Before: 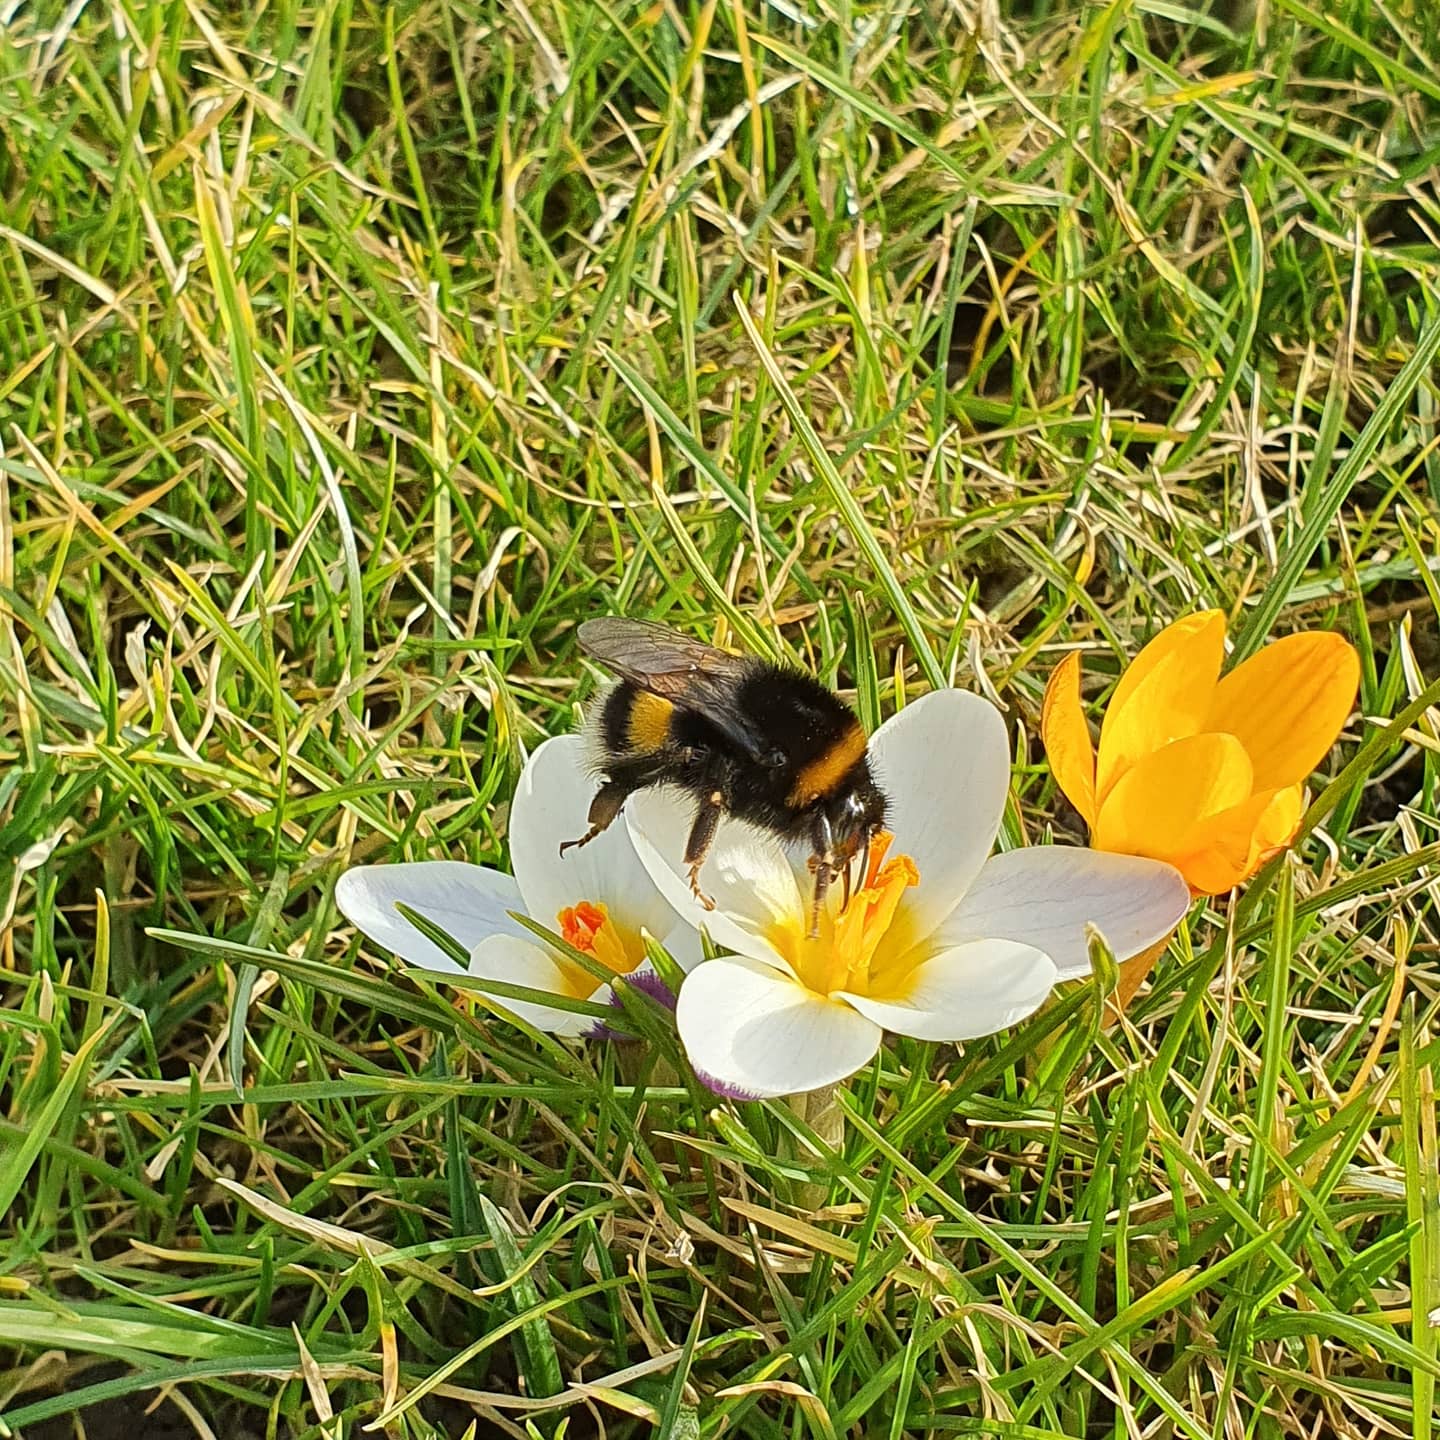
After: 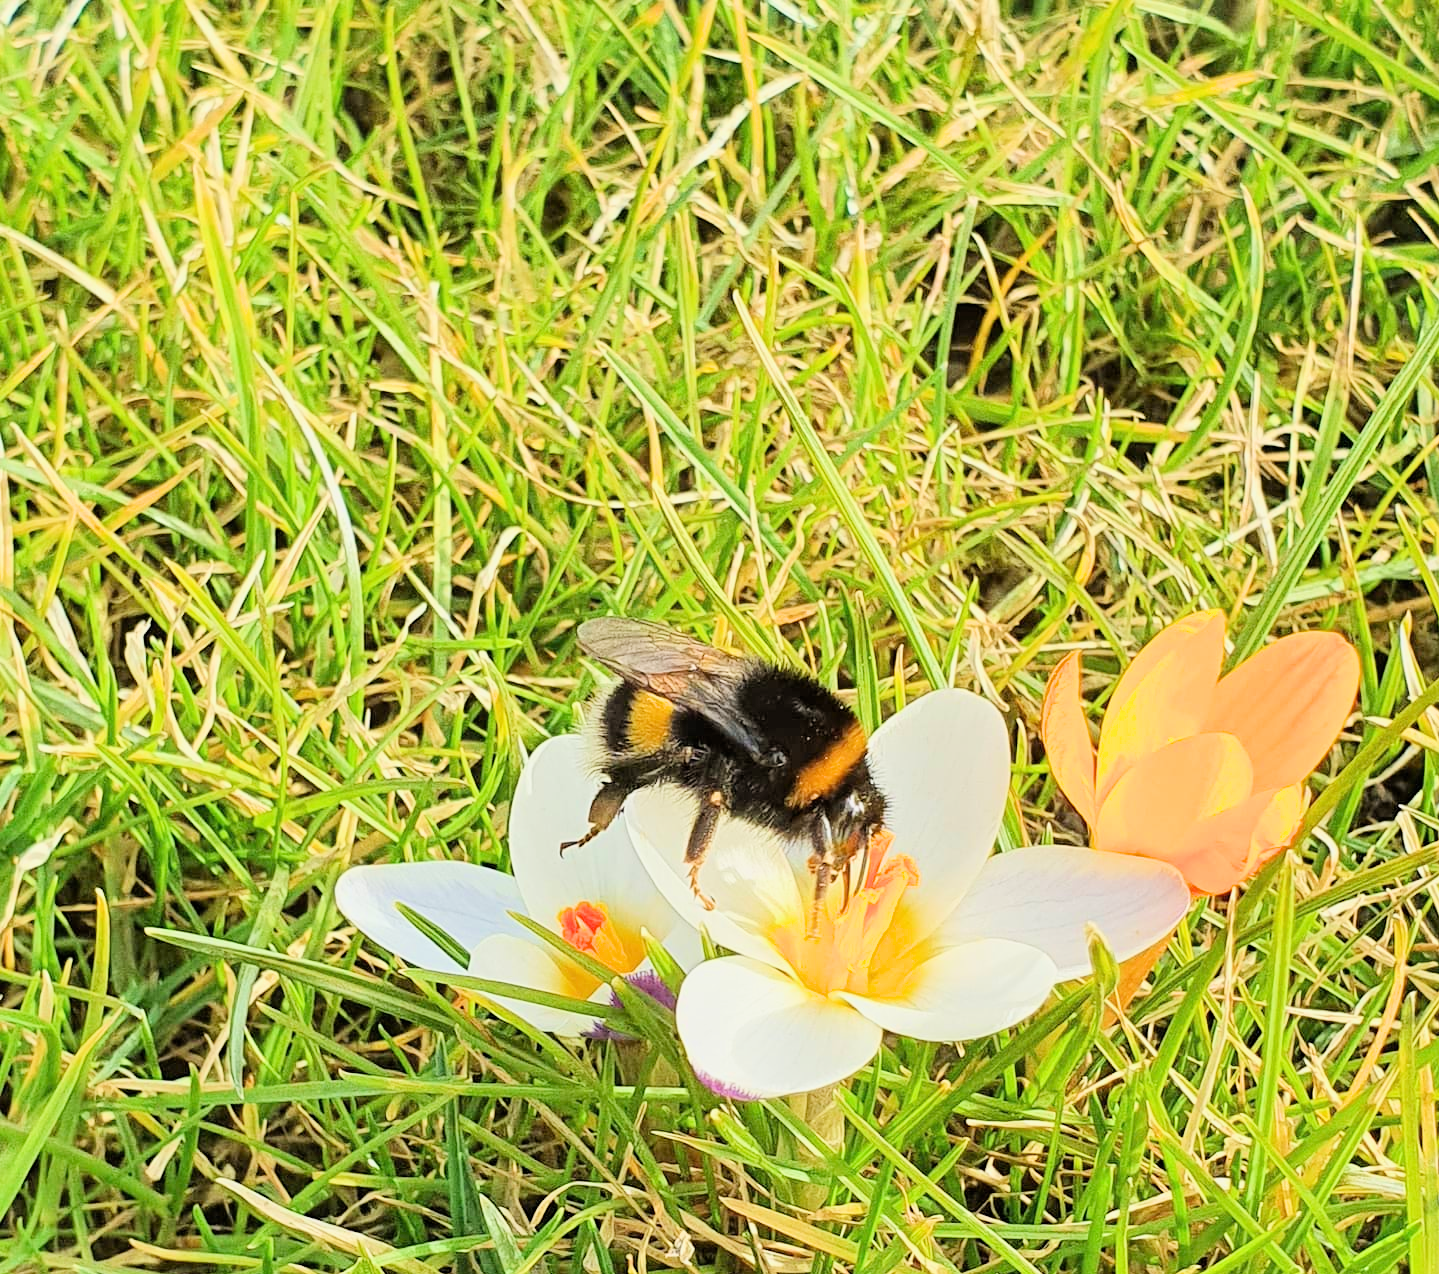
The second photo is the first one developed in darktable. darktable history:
filmic rgb: black relative exposure -7.15 EV, white relative exposure 5.36 EV, hardness 3.02, color science v6 (2022)
exposure: black level correction 0, exposure 1.45 EV, compensate exposure bias true, compensate highlight preservation false
crop and rotate: top 0%, bottom 11.49%
